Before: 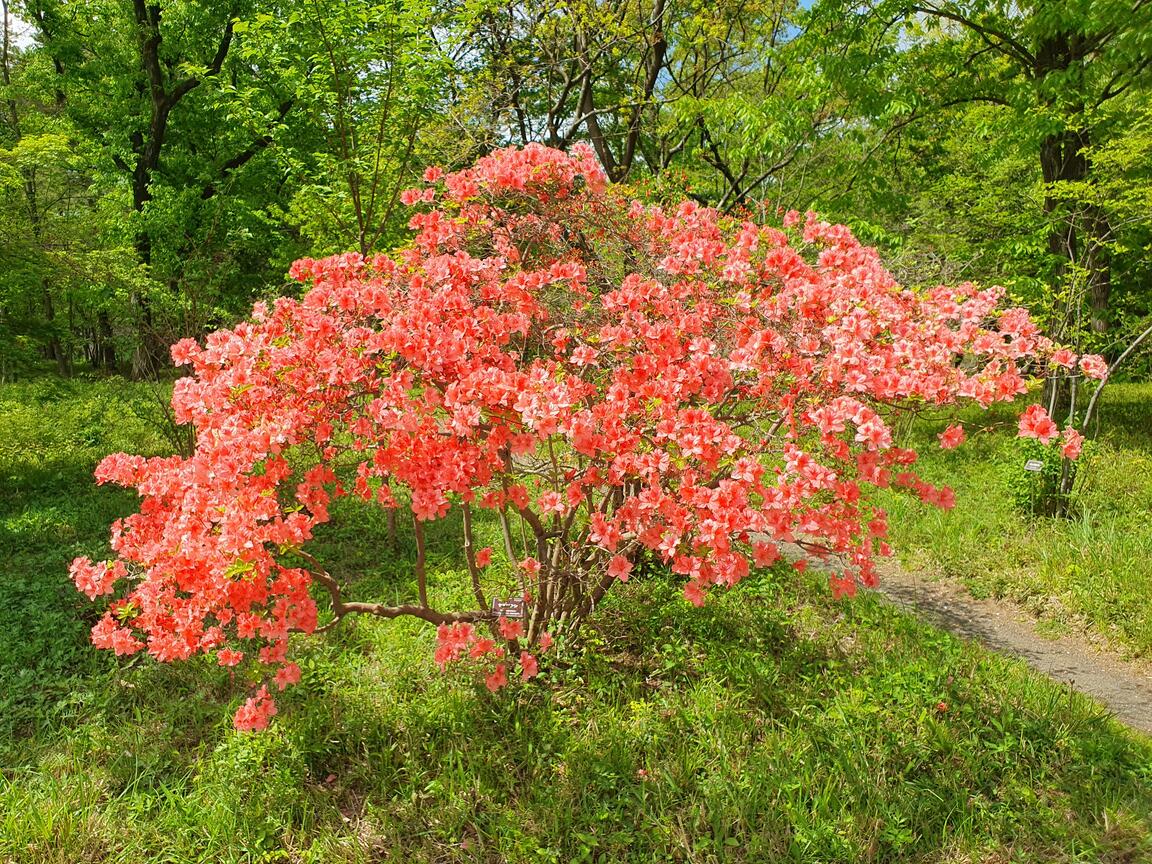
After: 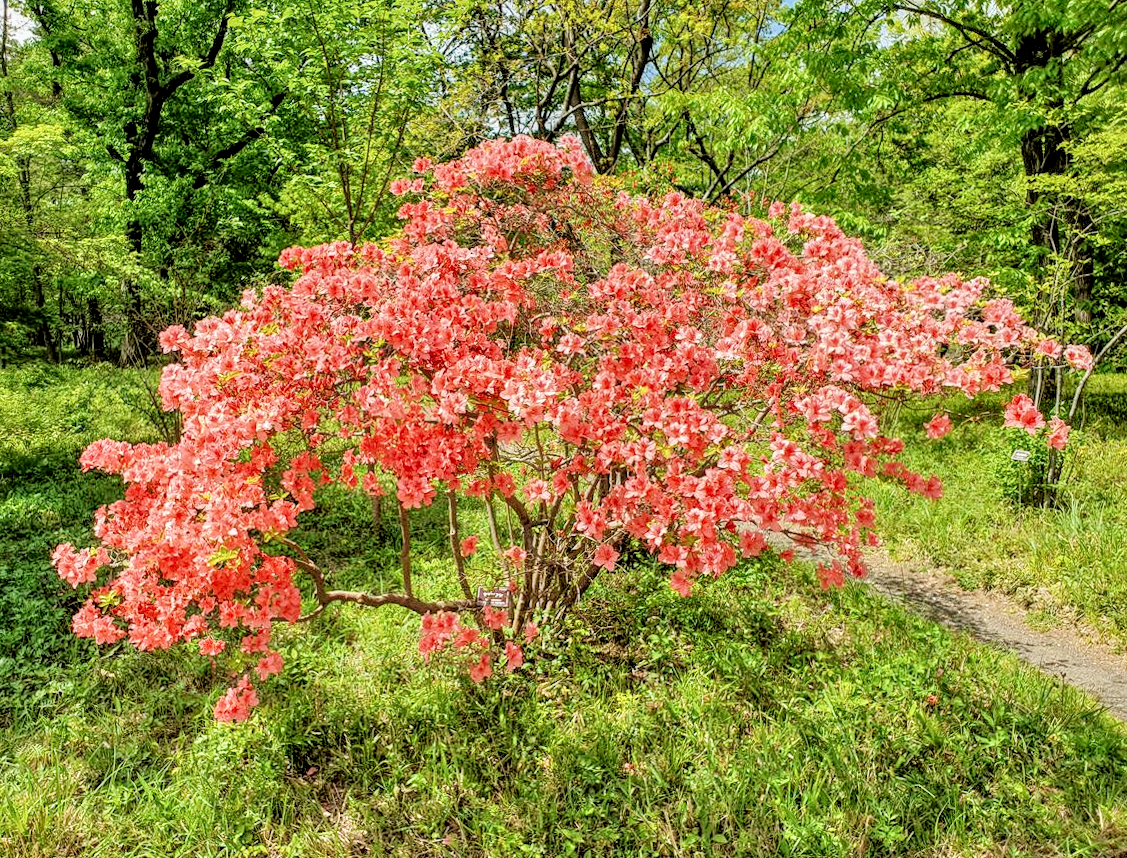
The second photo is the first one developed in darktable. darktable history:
filmic rgb: black relative exposure -7.65 EV, white relative exposure 4.56 EV, hardness 3.61, contrast 1.05
exposure: exposure 0.178 EV, compensate exposure bias true, compensate highlight preservation false
rotate and perspective: rotation 0.226°, lens shift (vertical) -0.042, crop left 0.023, crop right 0.982, crop top 0.006, crop bottom 0.994
tone equalizer: -8 EV 0.001 EV, -7 EV -0.004 EV, -6 EV 0.009 EV, -5 EV 0.032 EV, -4 EV 0.276 EV, -3 EV 0.644 EV, -2 EV 0.584 EV, -1 EV 0.187 EV, +0 EV 0.024 EV
local contrast: highlights 79%, shadows 56%, detail 175%, midtone range 0.428
